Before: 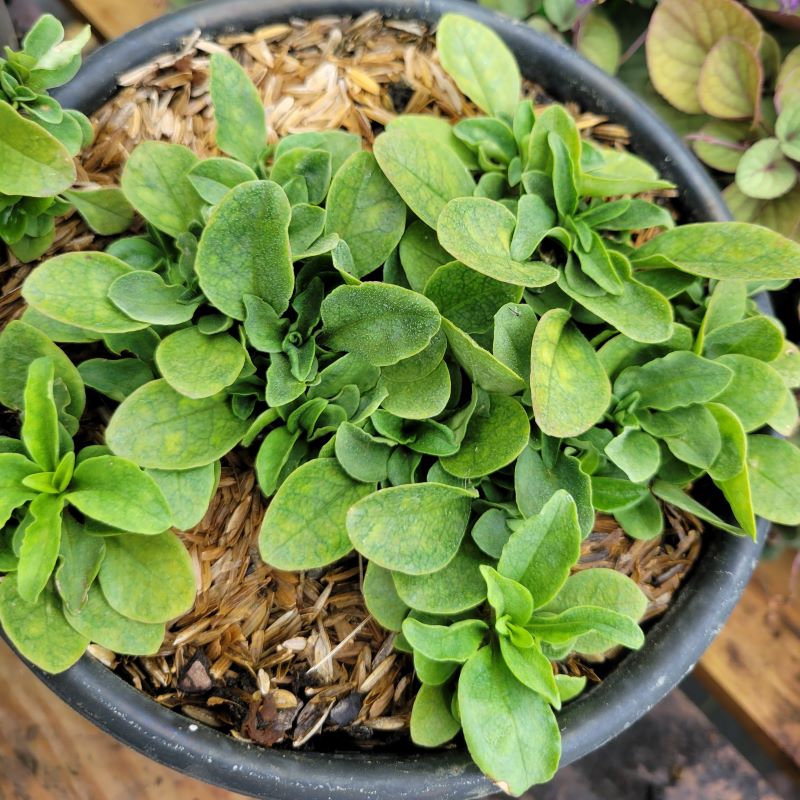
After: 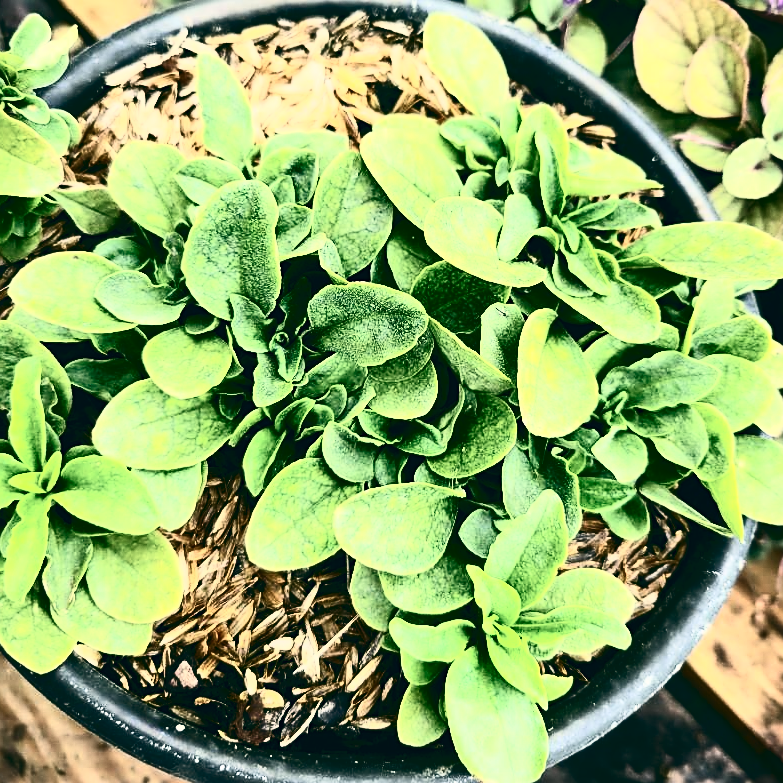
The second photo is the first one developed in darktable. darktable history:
sharpen: on, module defaults
color balance: lift [1.005, 0.99, 1.007, 1.01], gamma [1, 0.979, 1.011, 1.021], gain [0.923, 1.098, 1.025, 0.902], input saturation 90.45%, contrast 7.73%, output saturation 105.91%
crop: left 1.743%, right 0.268%, bottom 2.011%
contrast brightness saturation: contrast 0.93, brightness 0.2
